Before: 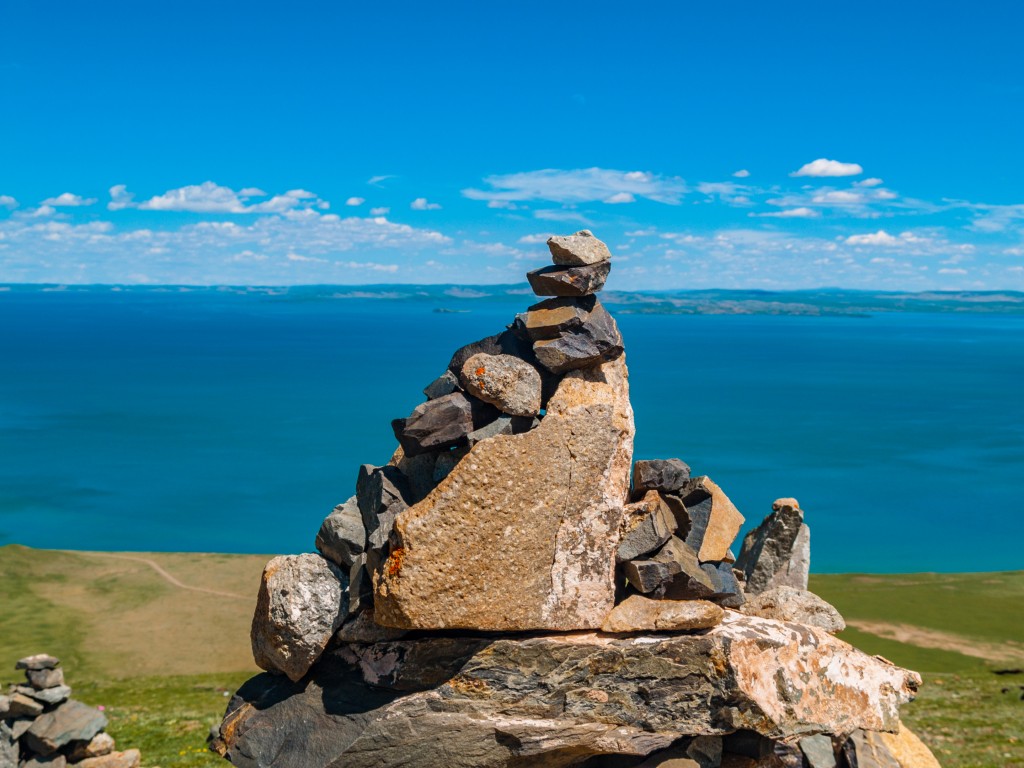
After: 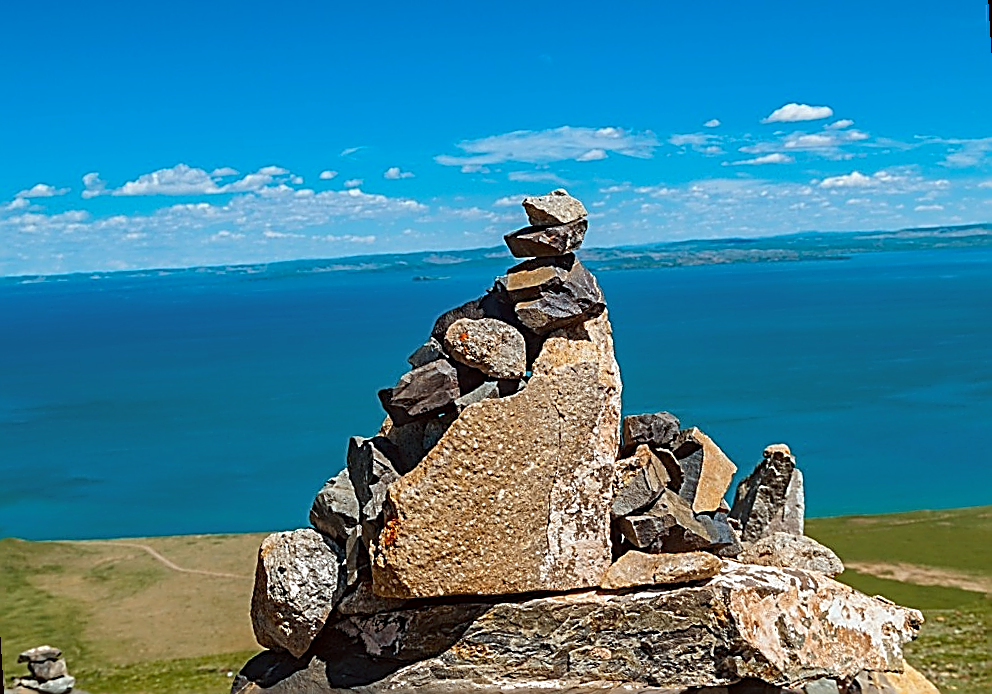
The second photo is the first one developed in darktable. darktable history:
sharpen: amount 2
rotate and perspective: rotation -3.52°, crop left 0.036, crop right 0.964, crop top 0.081, crop bottom 0.919
tone equalizer: -7 EV 0.18 EV, -6 EV 0.12 EV, -5 EV 0.08 EV, -4 EV 0.04 EV, -2 EV -0.02 EV, -1 EV -0.04 EV, +0 EV -0.06 EV, luminance estimator HSV value / RGB max
color correction: highlights a* -4.98, highlights b* -3.76, shadows a* 3.83, shadows b* 4.08
